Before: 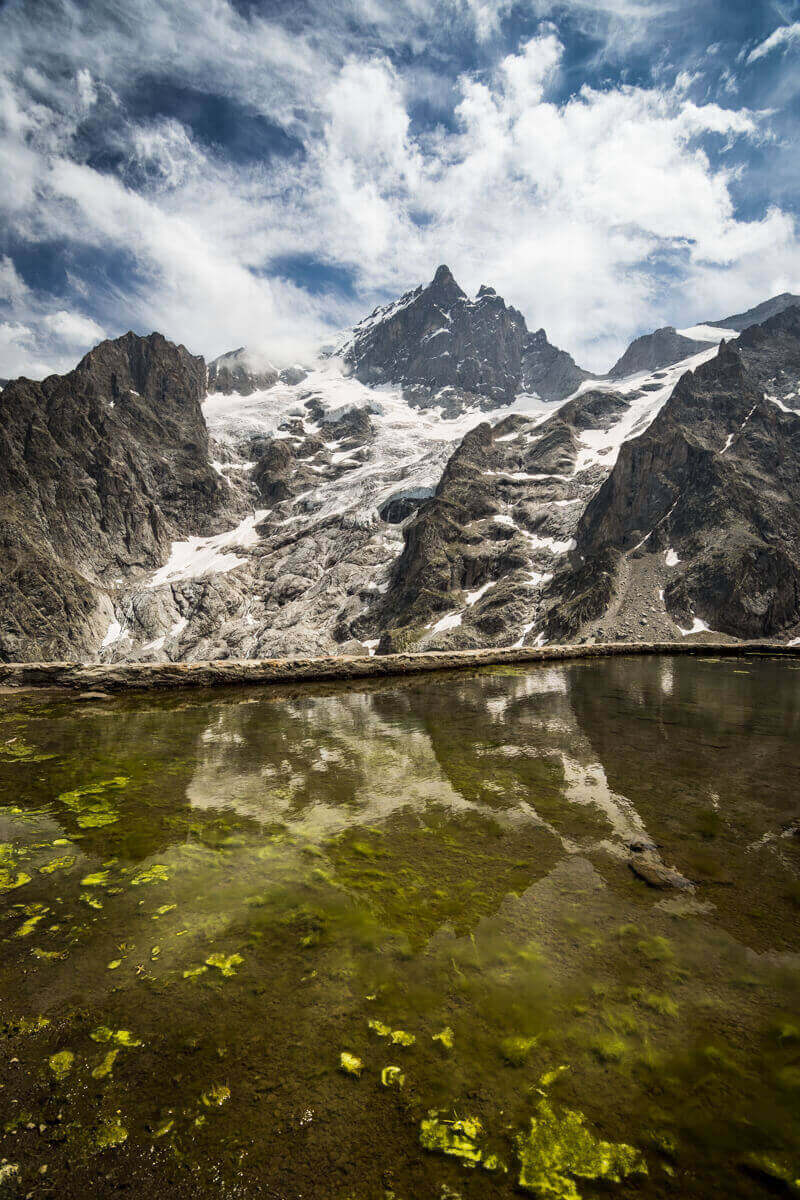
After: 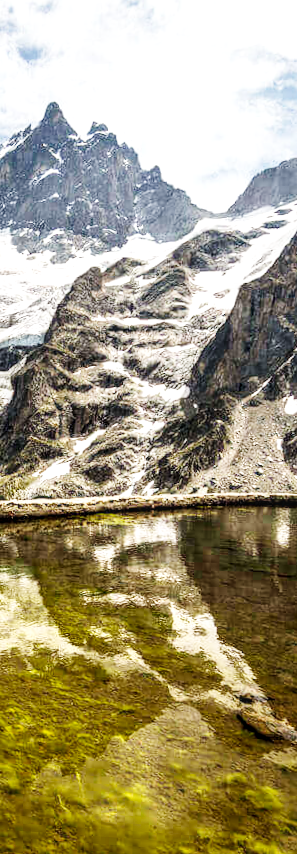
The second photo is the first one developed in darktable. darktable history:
local contrast: detail 130%
base curve: curves: ch0 [(0, 0.003) (0.001, 0.002) (0.006, 0.004) (0.02, 0.022) (0.048, 0.086) (0.094, 0.234) (0.162, 0.431) (0.258, 0.629) (0.385, 0.8) (0.548, 0.918) (0.751, 0.988) (1, 1)], preserve colors none
crop: left 45.721%, top 13.393%, right 14.118%, bottom 10.01%
rotate and perspective: rotation 0.062°, lens shift (vertical) 0.115, lens shift (horizontal) -0.133, crop left 0.047, crop right 0.94, crop top 0.061, crop bottom 0.94
